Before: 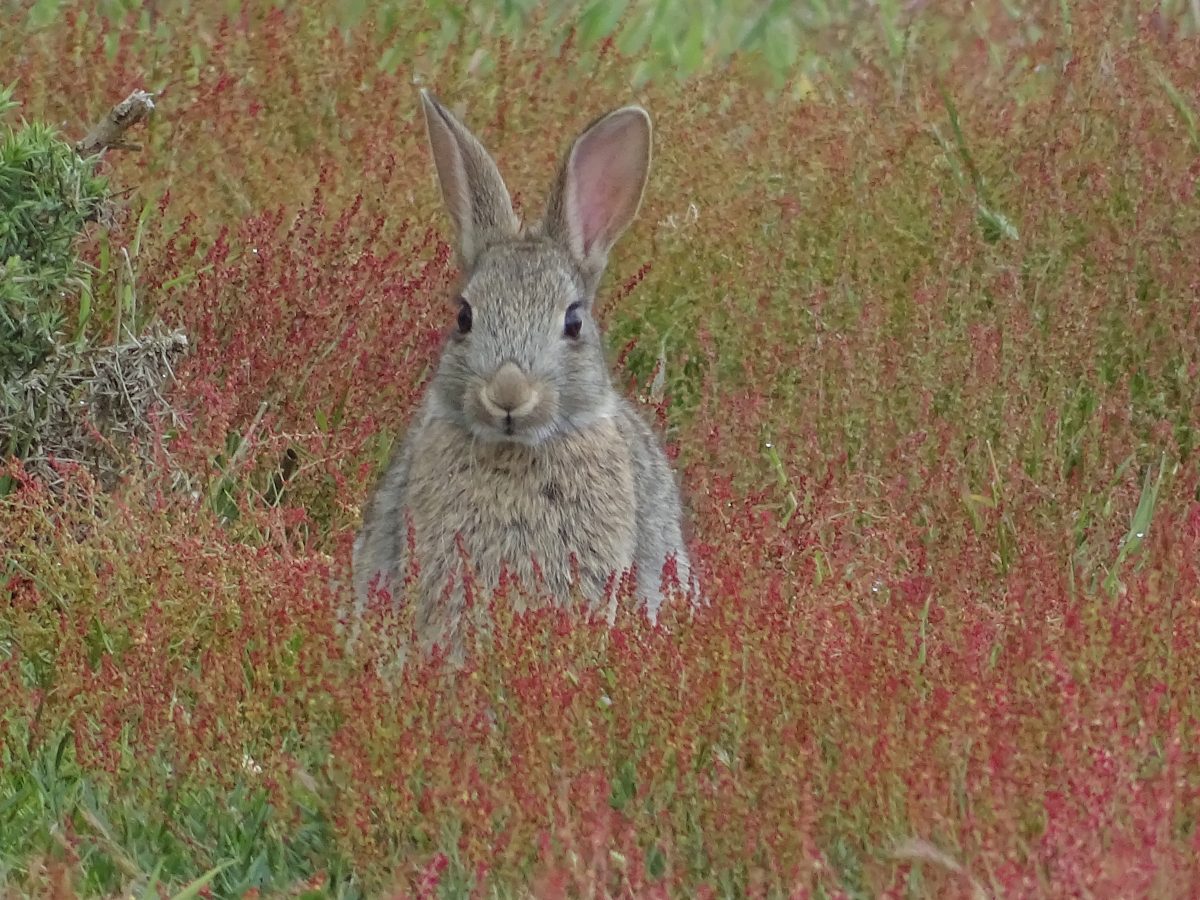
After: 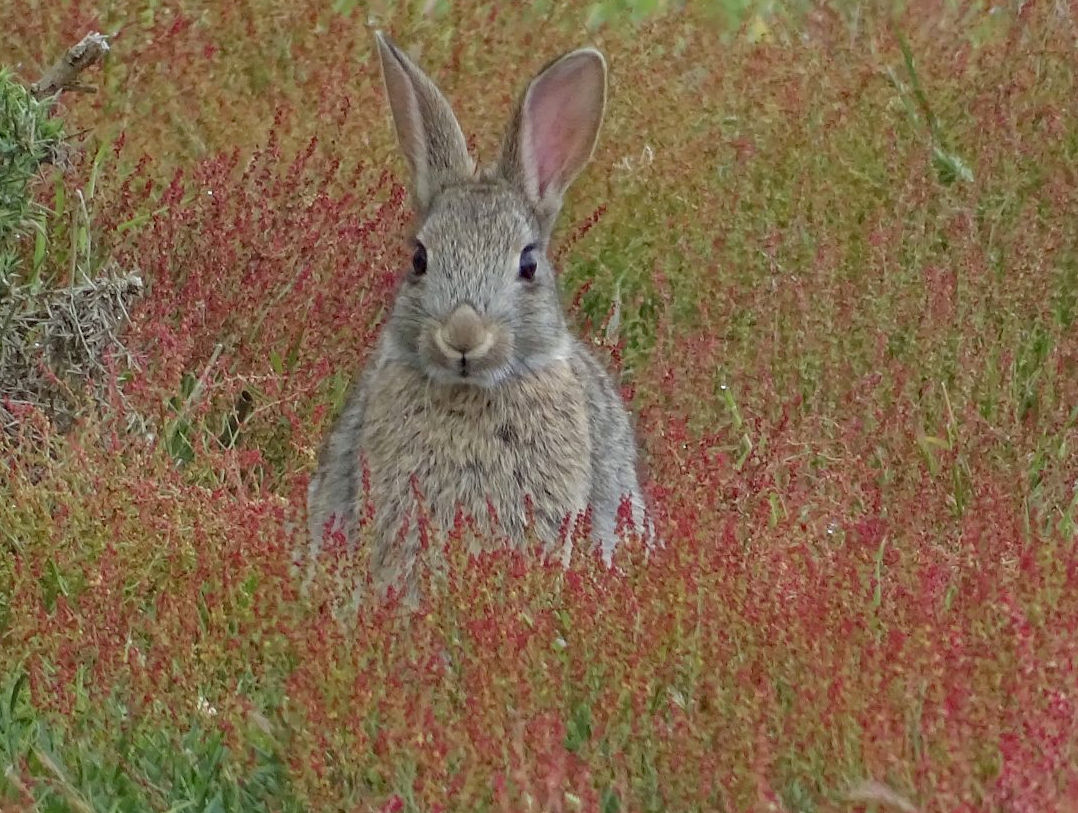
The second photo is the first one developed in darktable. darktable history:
crop: left 3.772%, top 6.465%, right 6.327%, bottom 3.169%
haze removal: adaptive false
